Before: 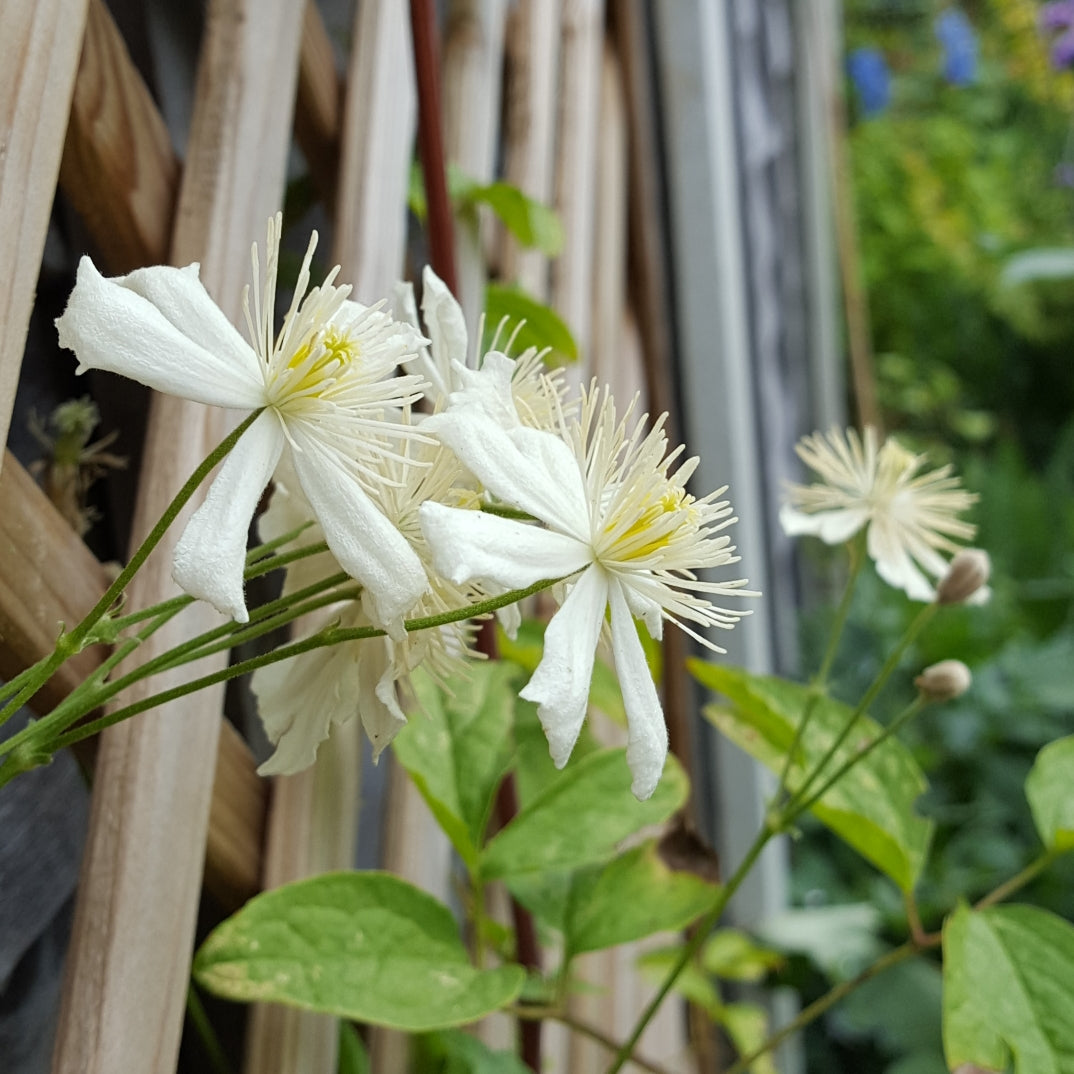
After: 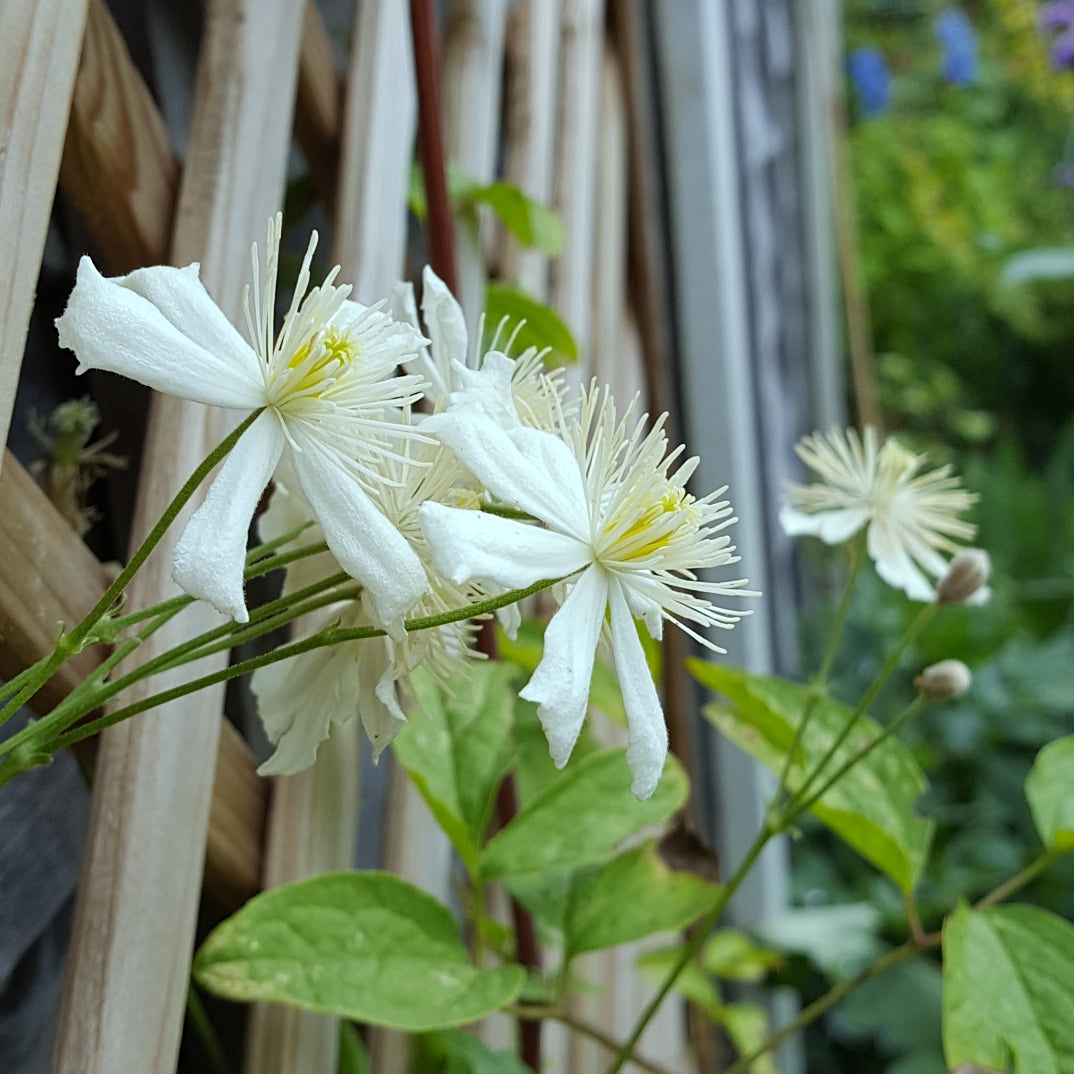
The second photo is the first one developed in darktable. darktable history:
white balance: red 0.925, blue 1.046
sharpen: amount 0.2
